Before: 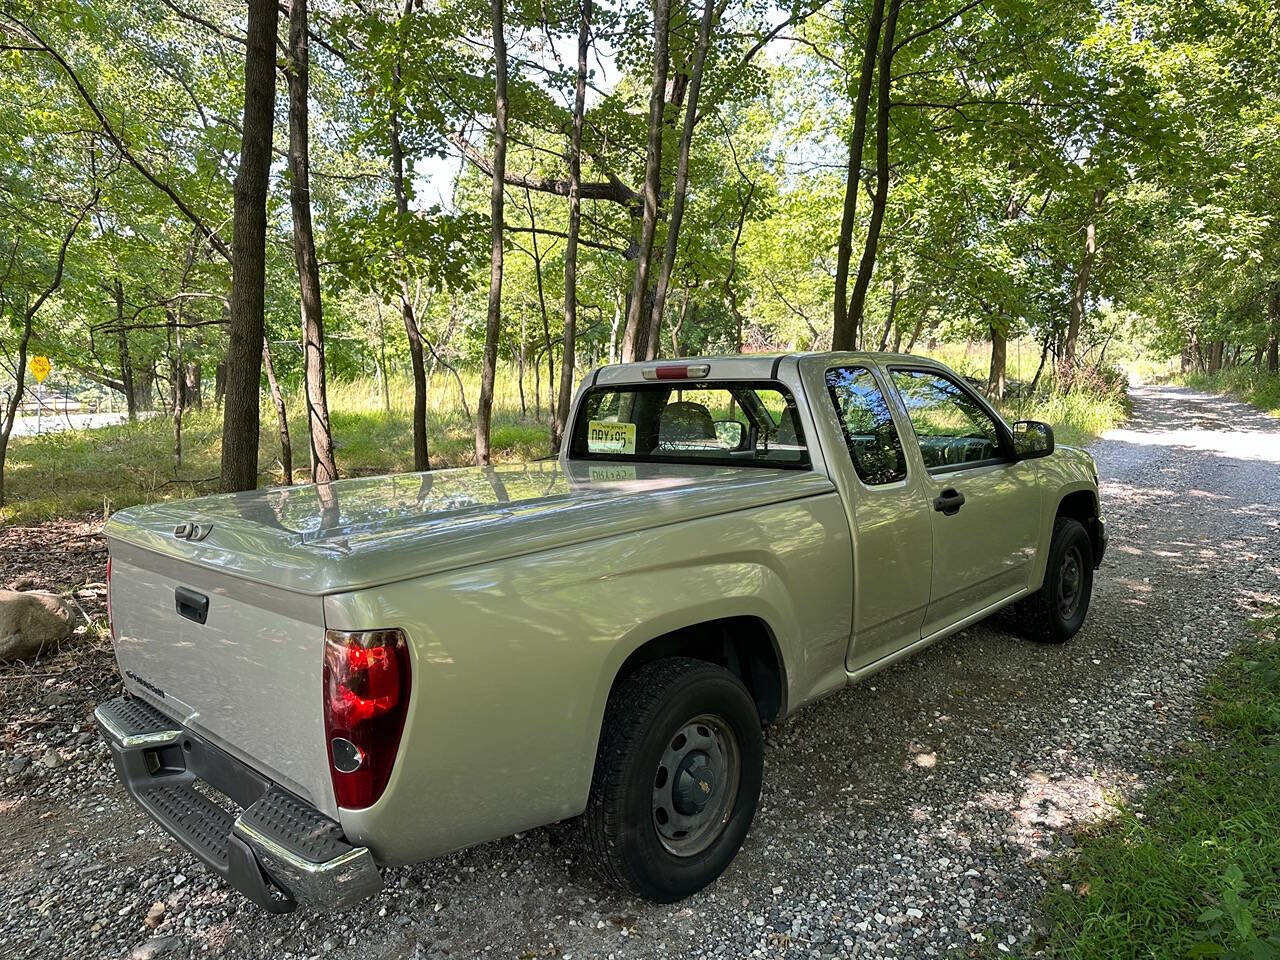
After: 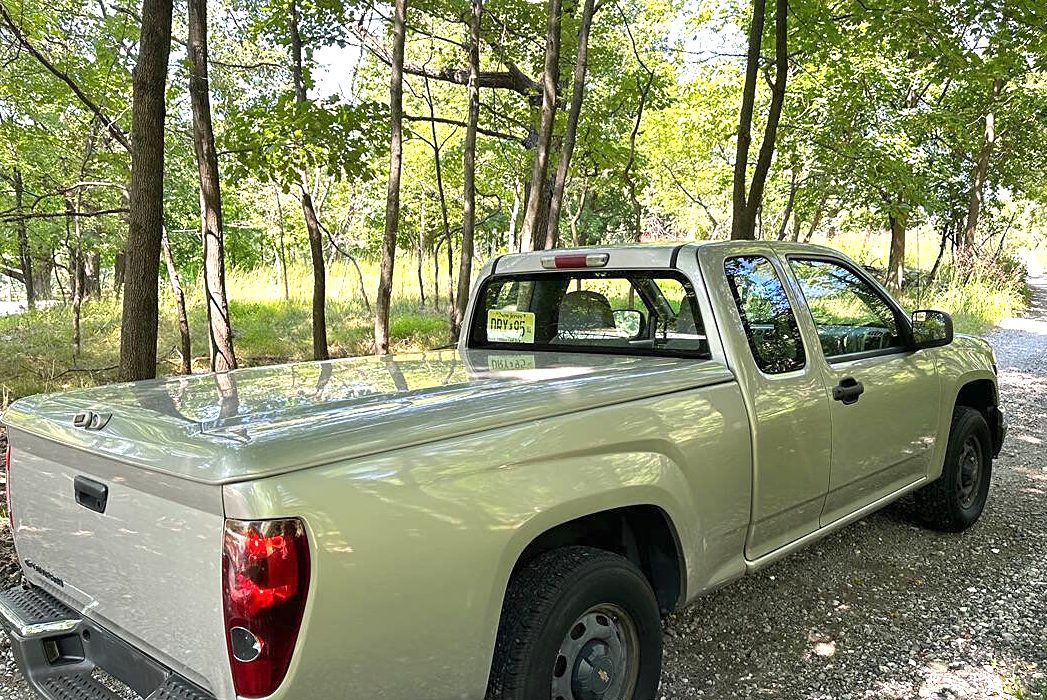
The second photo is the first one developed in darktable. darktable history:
crop: left 7.901%, top 11.649%, right 10.27%, bottom 15.431%
exposure: black level correction 0, exposure 0.691 EV, compensate highlight preservation false
tone equalizer: -7 EV 0.218 EV, -6 EV 0.155 EV, -5 EV 0.093 EV, -4 EV 0.069 EV, -2 EV -0.024 EV, -1 EV -0.055 EV, +0 EV -0.059 EV
sharpen: amount 0.206
